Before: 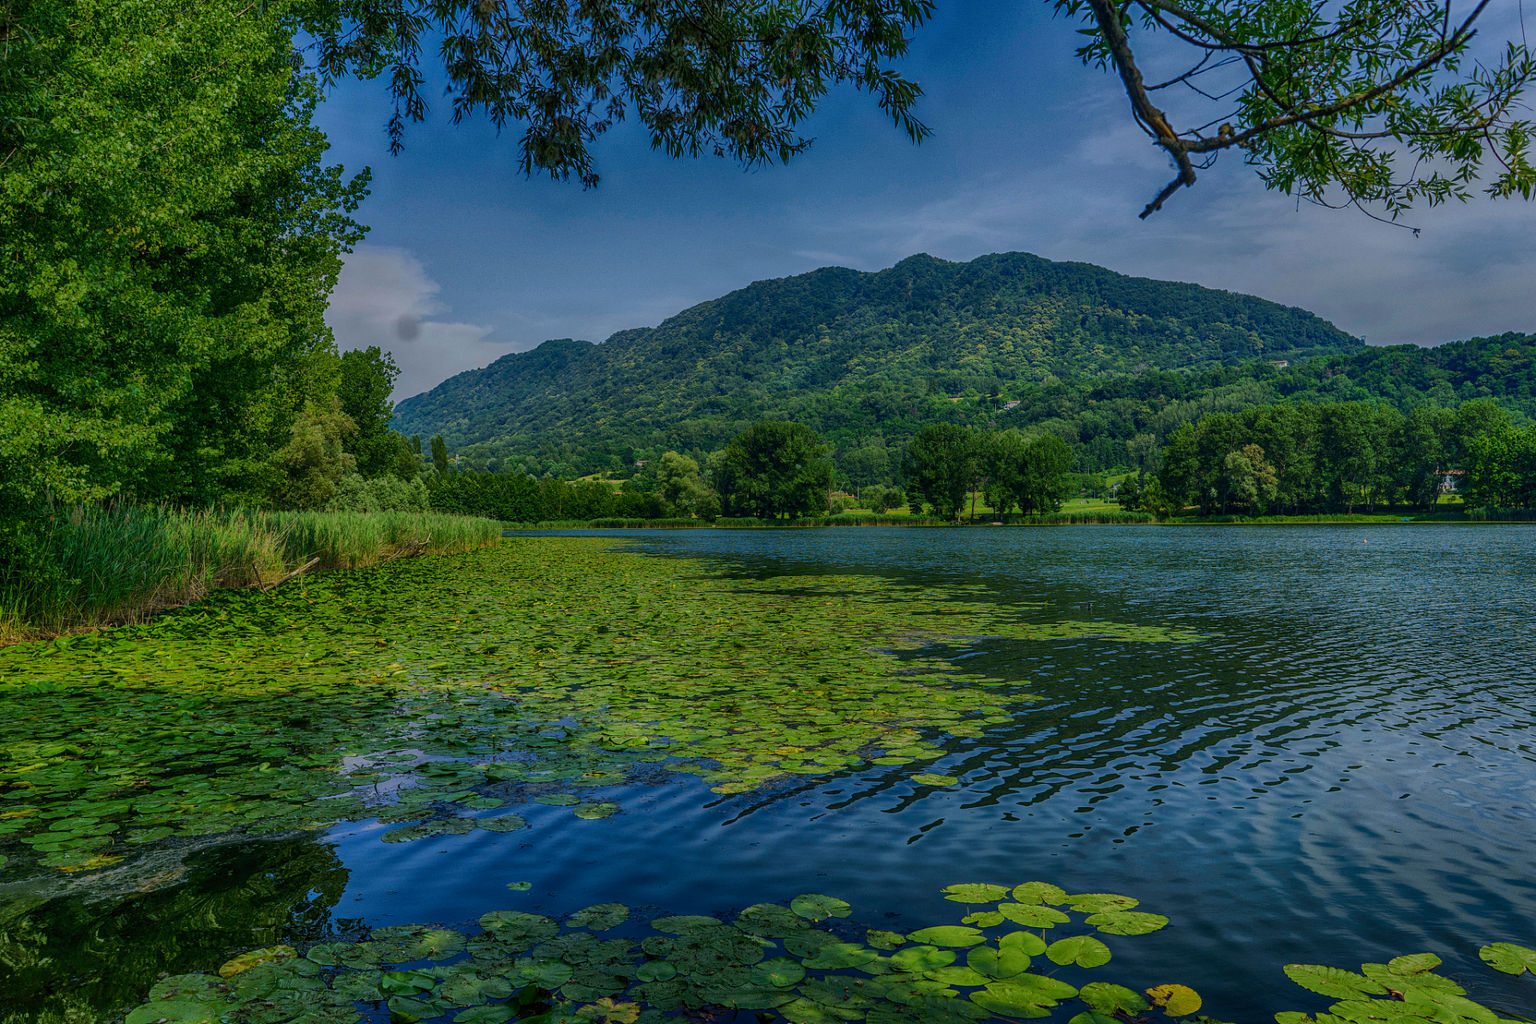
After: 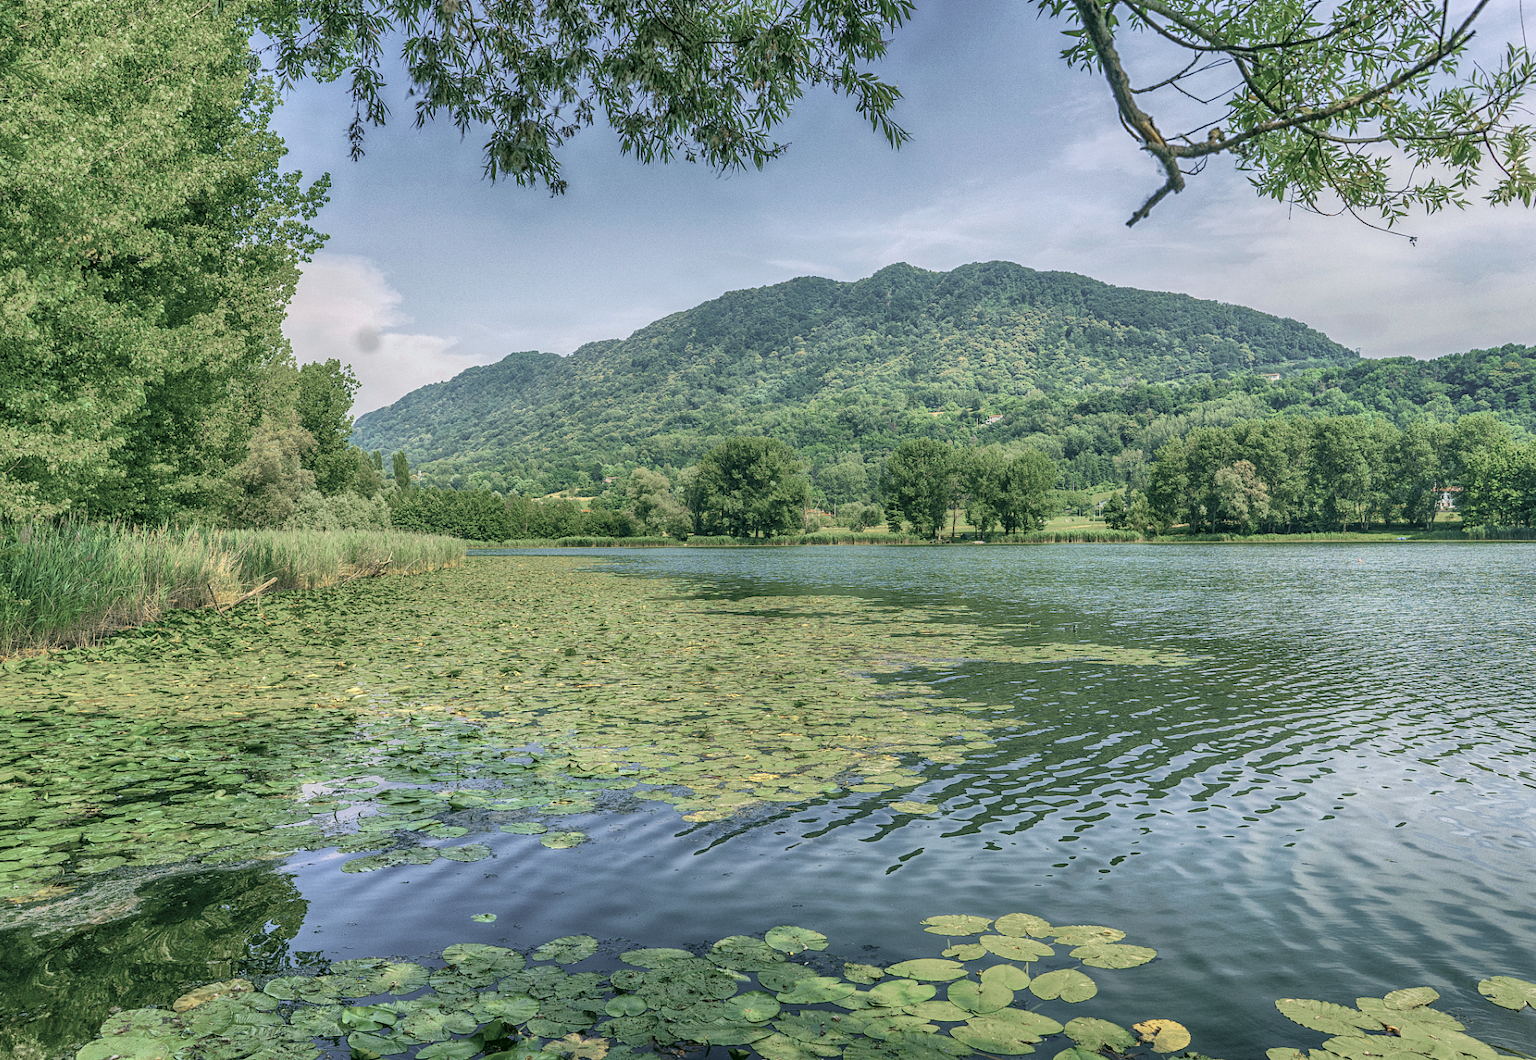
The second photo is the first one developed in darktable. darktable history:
color zones: curves: ch0 [(0.11, 0.396) (0.195, 0.36) (0.25, 0.5) (0.303, 0.412) (0.357, 0.544) (0.75, 0.5) (0.967, 0.328)]; ch1 [(0, 0.468) (0.112, 0.512) (0.202, 0.6) (0.25, 0.5) (0.307, 0.352) (0.357, 0.544) (0.75, 0.5) (0.963, 0.524)]
exposure: exposure 1.273 EV, compensate highlight preservation false
contrast brightness saturation: brightness 0.185, saturation -0.501
crop and rotate: left 3.422%
color correction: highlights a* 4.05, highlights b* 4.92, shadows a* -8.29, shadows b* 4.84
